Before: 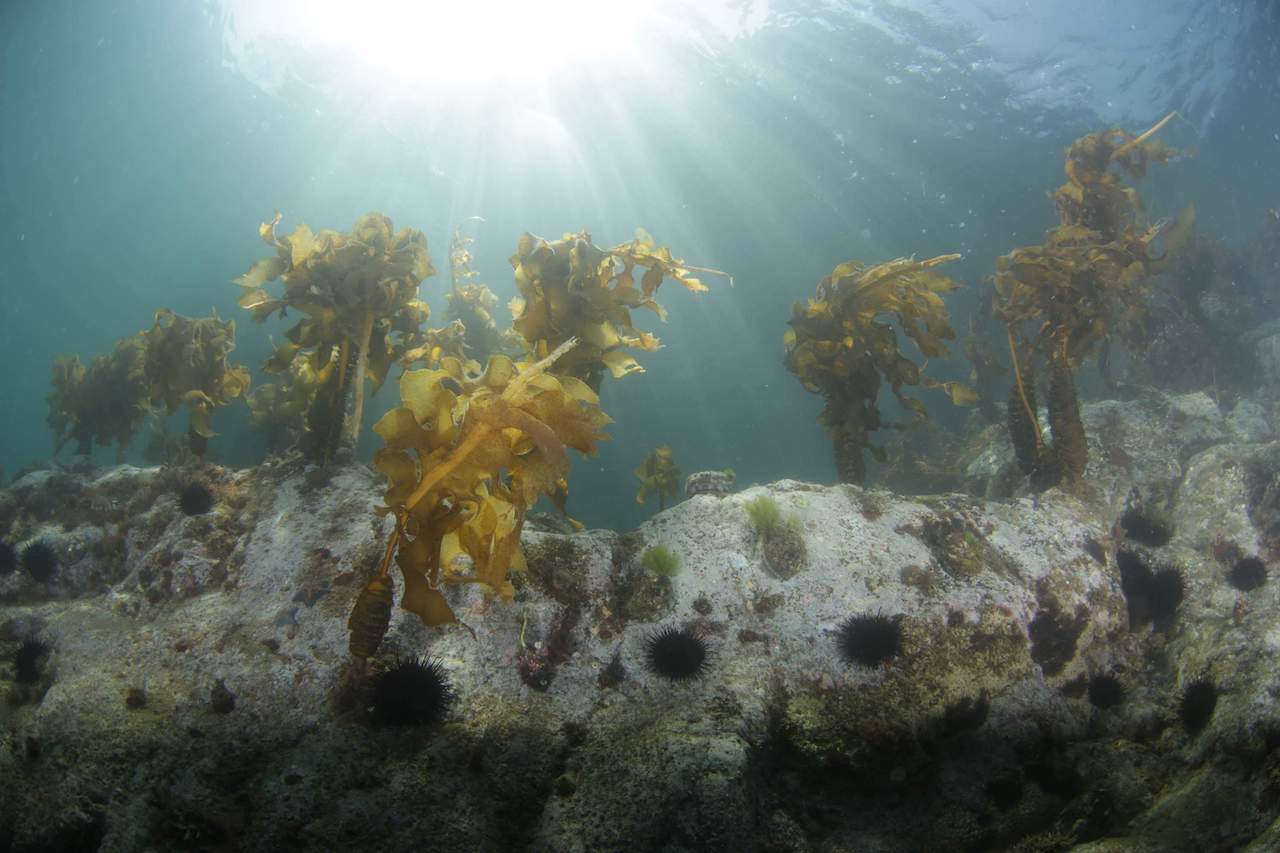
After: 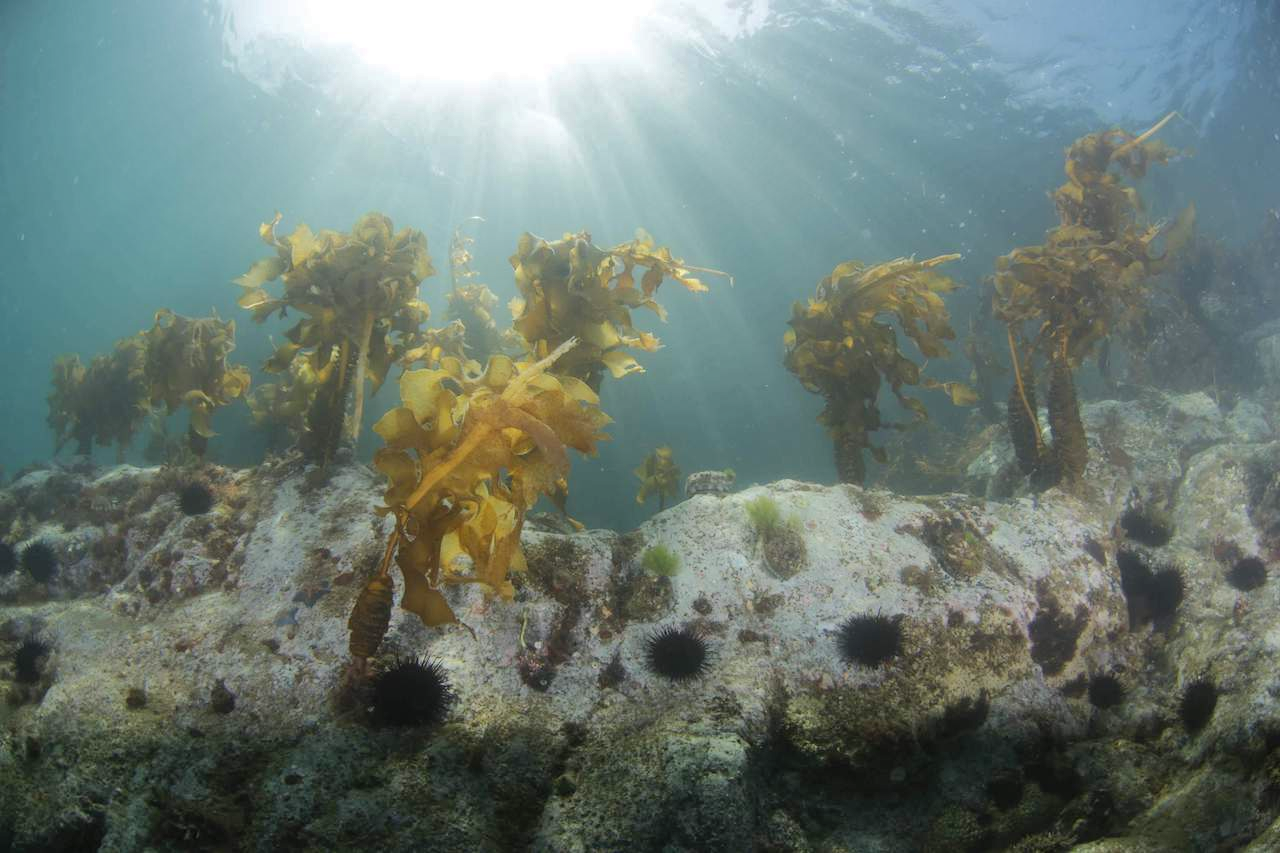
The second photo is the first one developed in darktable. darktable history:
shadows and highlights: soften with gaussian
base curve: curves: ch0 [(0, 0) (0.262, 0.32) (0.722, 0.705) (1, 1)]
